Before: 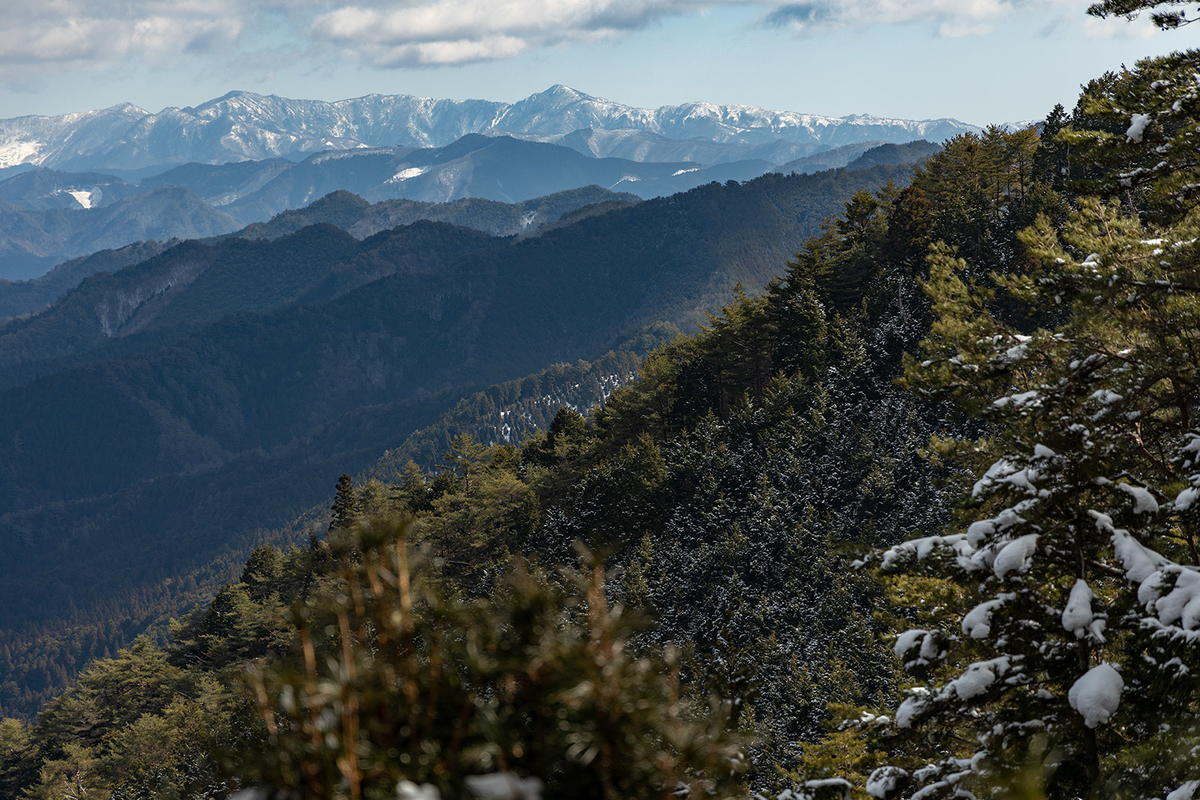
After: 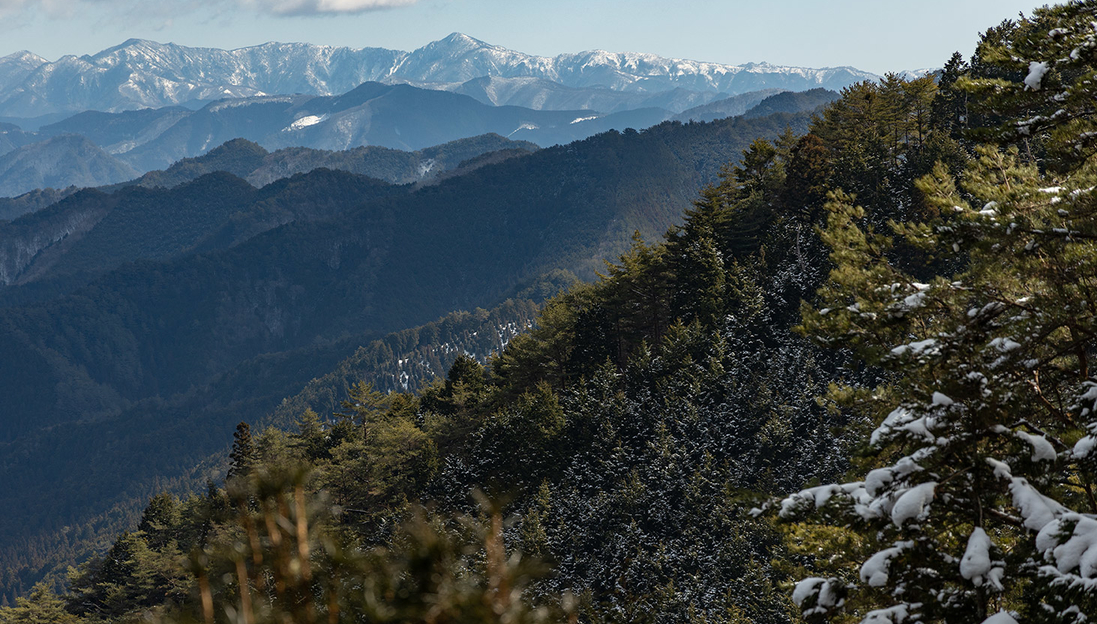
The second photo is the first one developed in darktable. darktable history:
crop: left 8.541%, top 6.614%, bottom 15.279%
